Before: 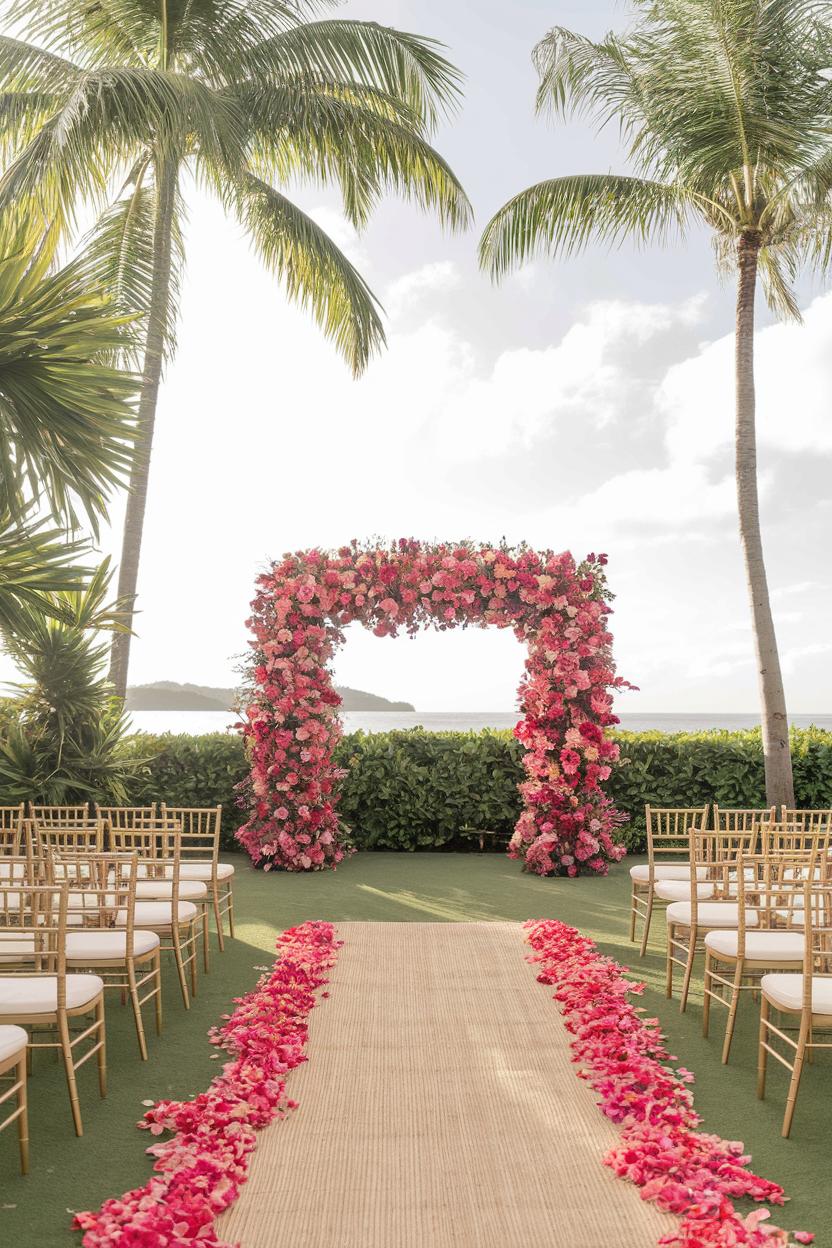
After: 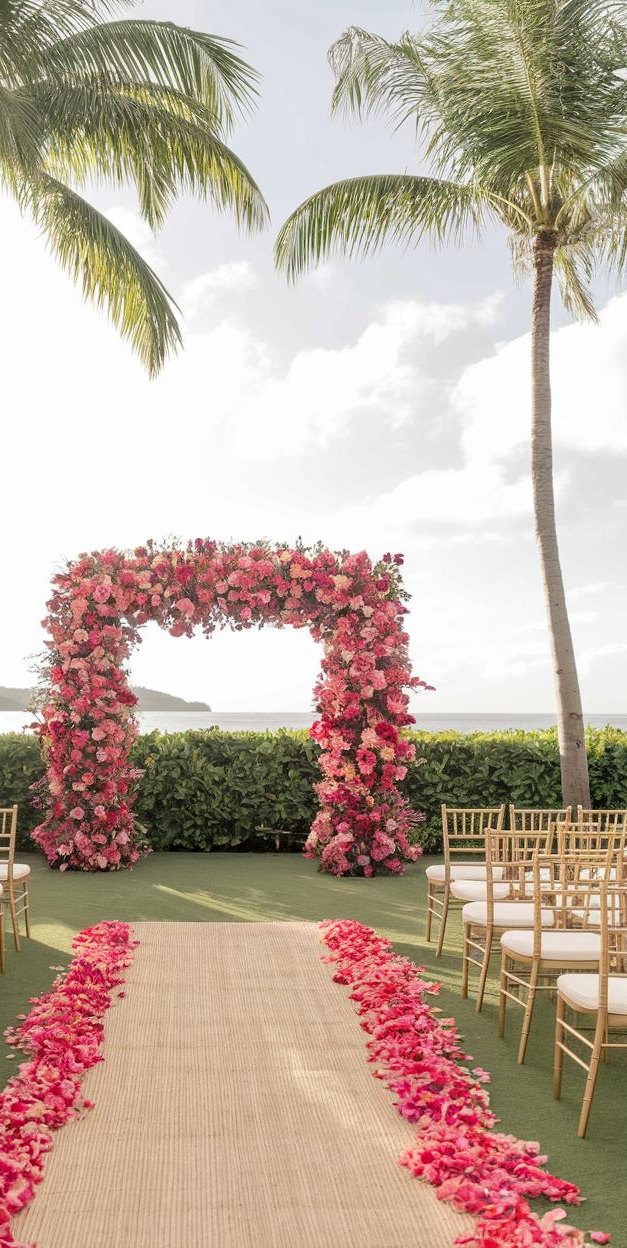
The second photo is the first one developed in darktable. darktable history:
crop and rotate: left 24.6%
tone equalizer: on, module defaults
haze removal: compatibility mode true, adaptive false
